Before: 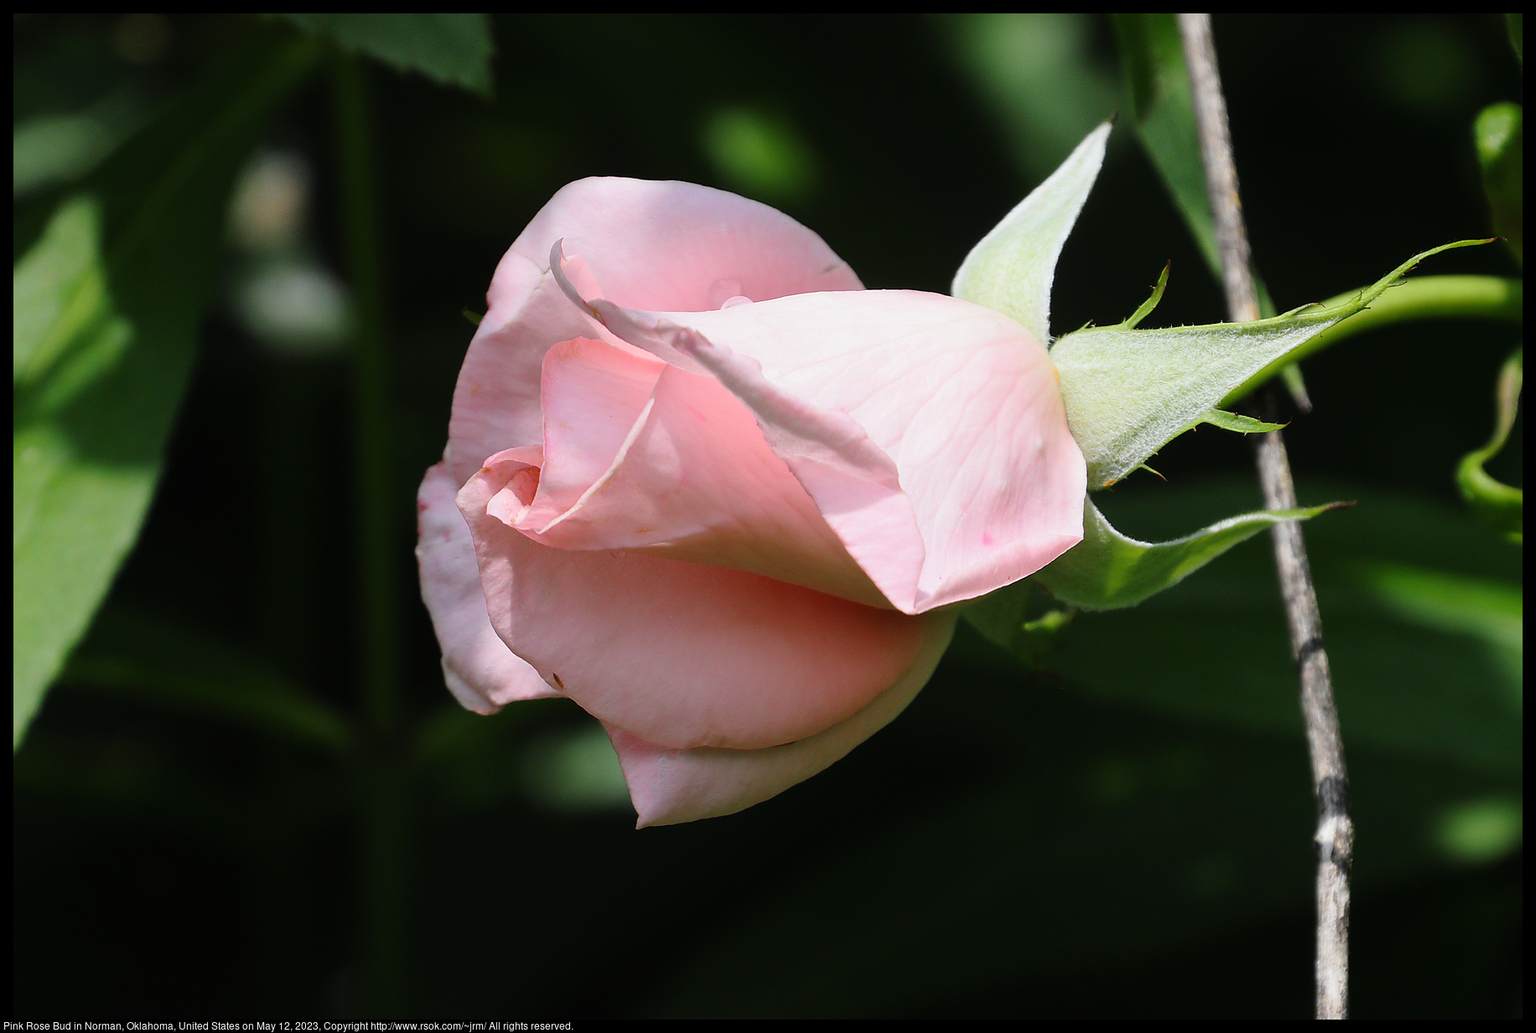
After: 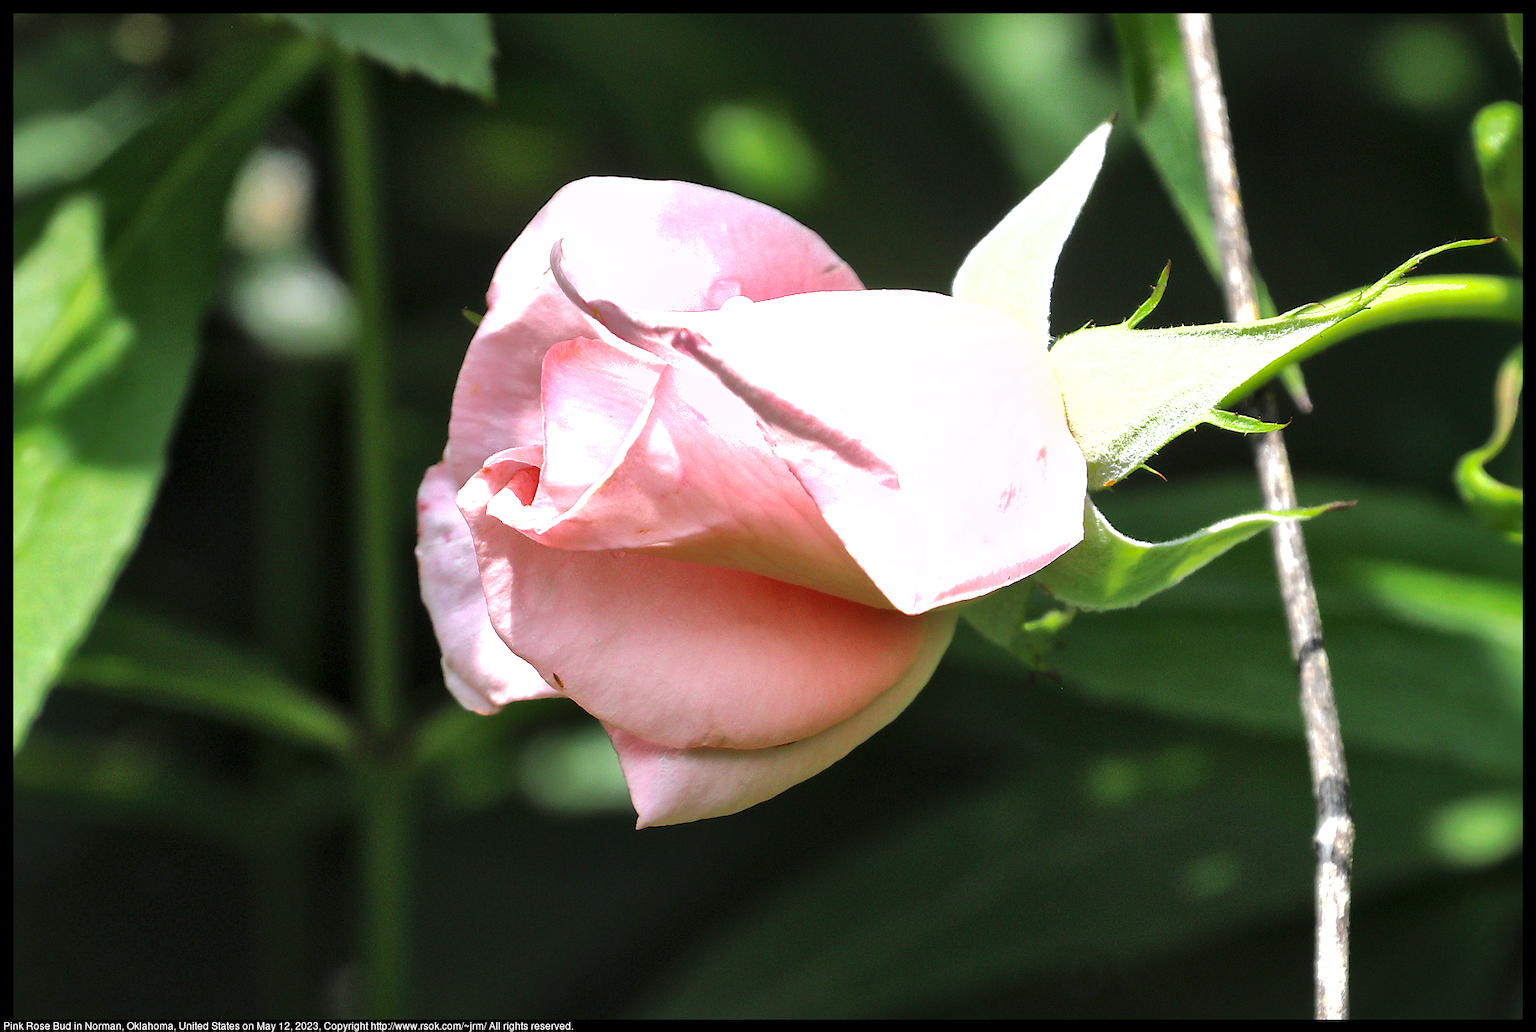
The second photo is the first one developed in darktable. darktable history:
shadows and highlights: highlights color adjustment 49.3%
exposure: black level correction 0, exposure 1.098 EV, compensate highlight preservation false
local contrast: mode bilateral grid, contrast 25, coarseness 48, detail 151%, midtone range 0.2
